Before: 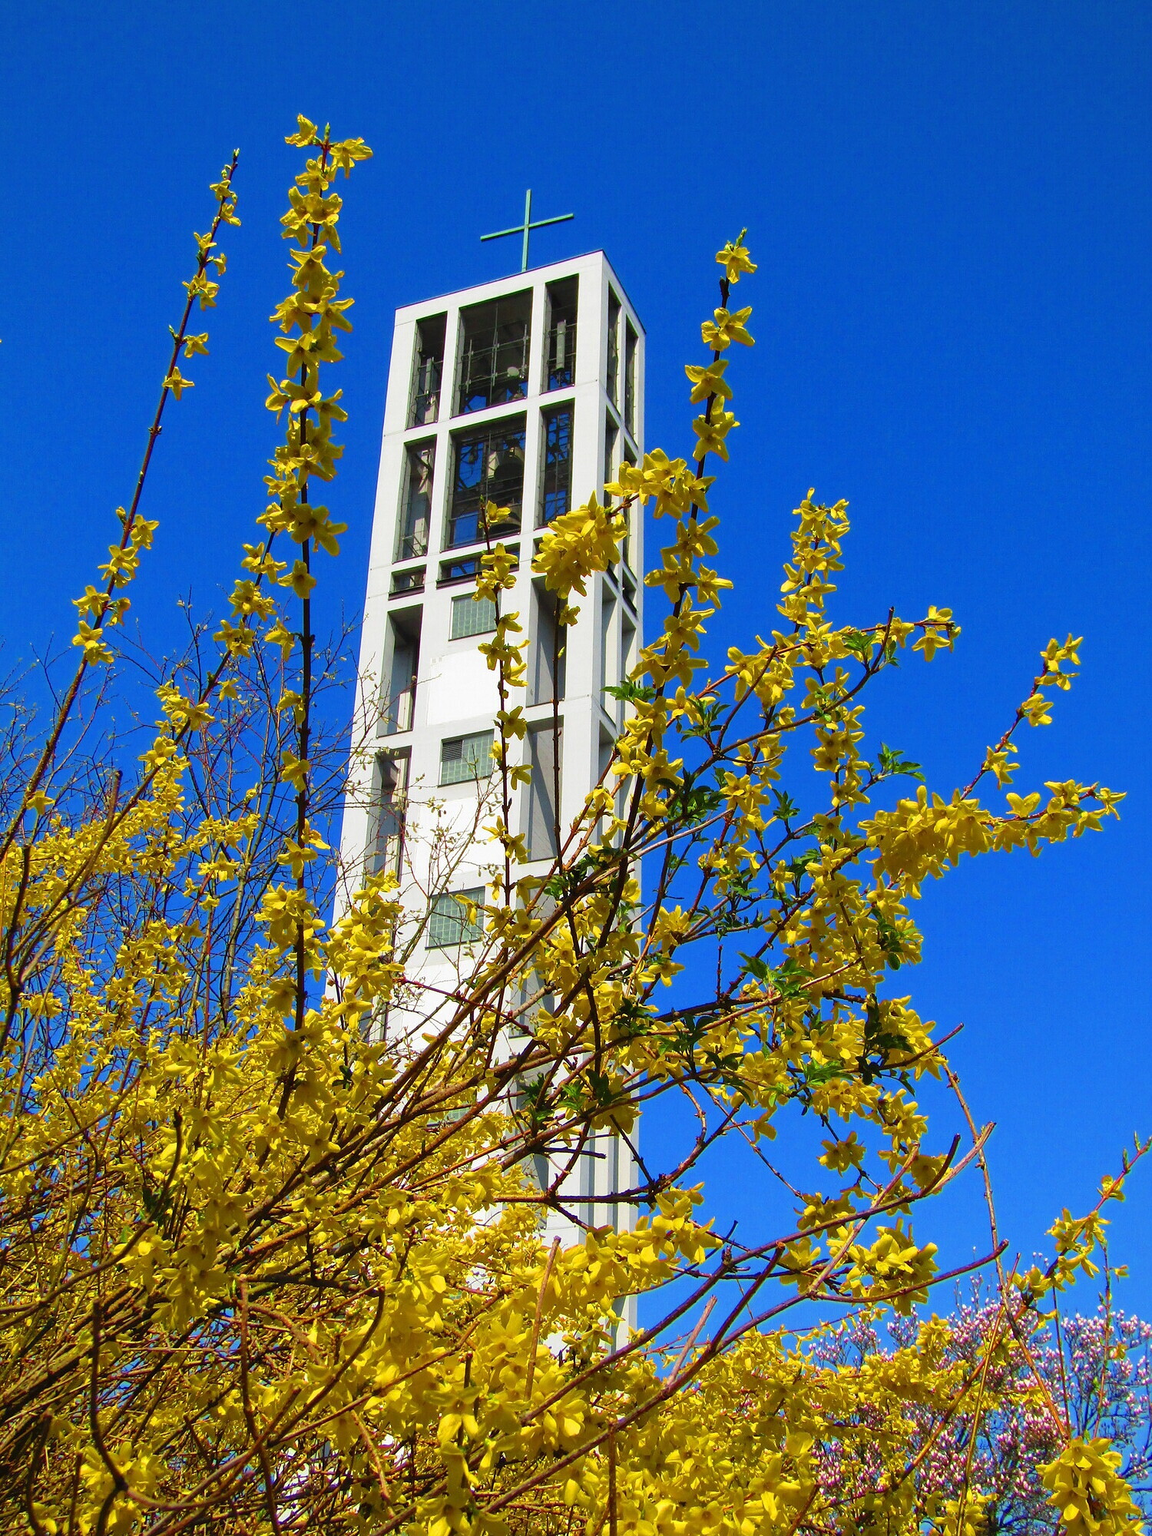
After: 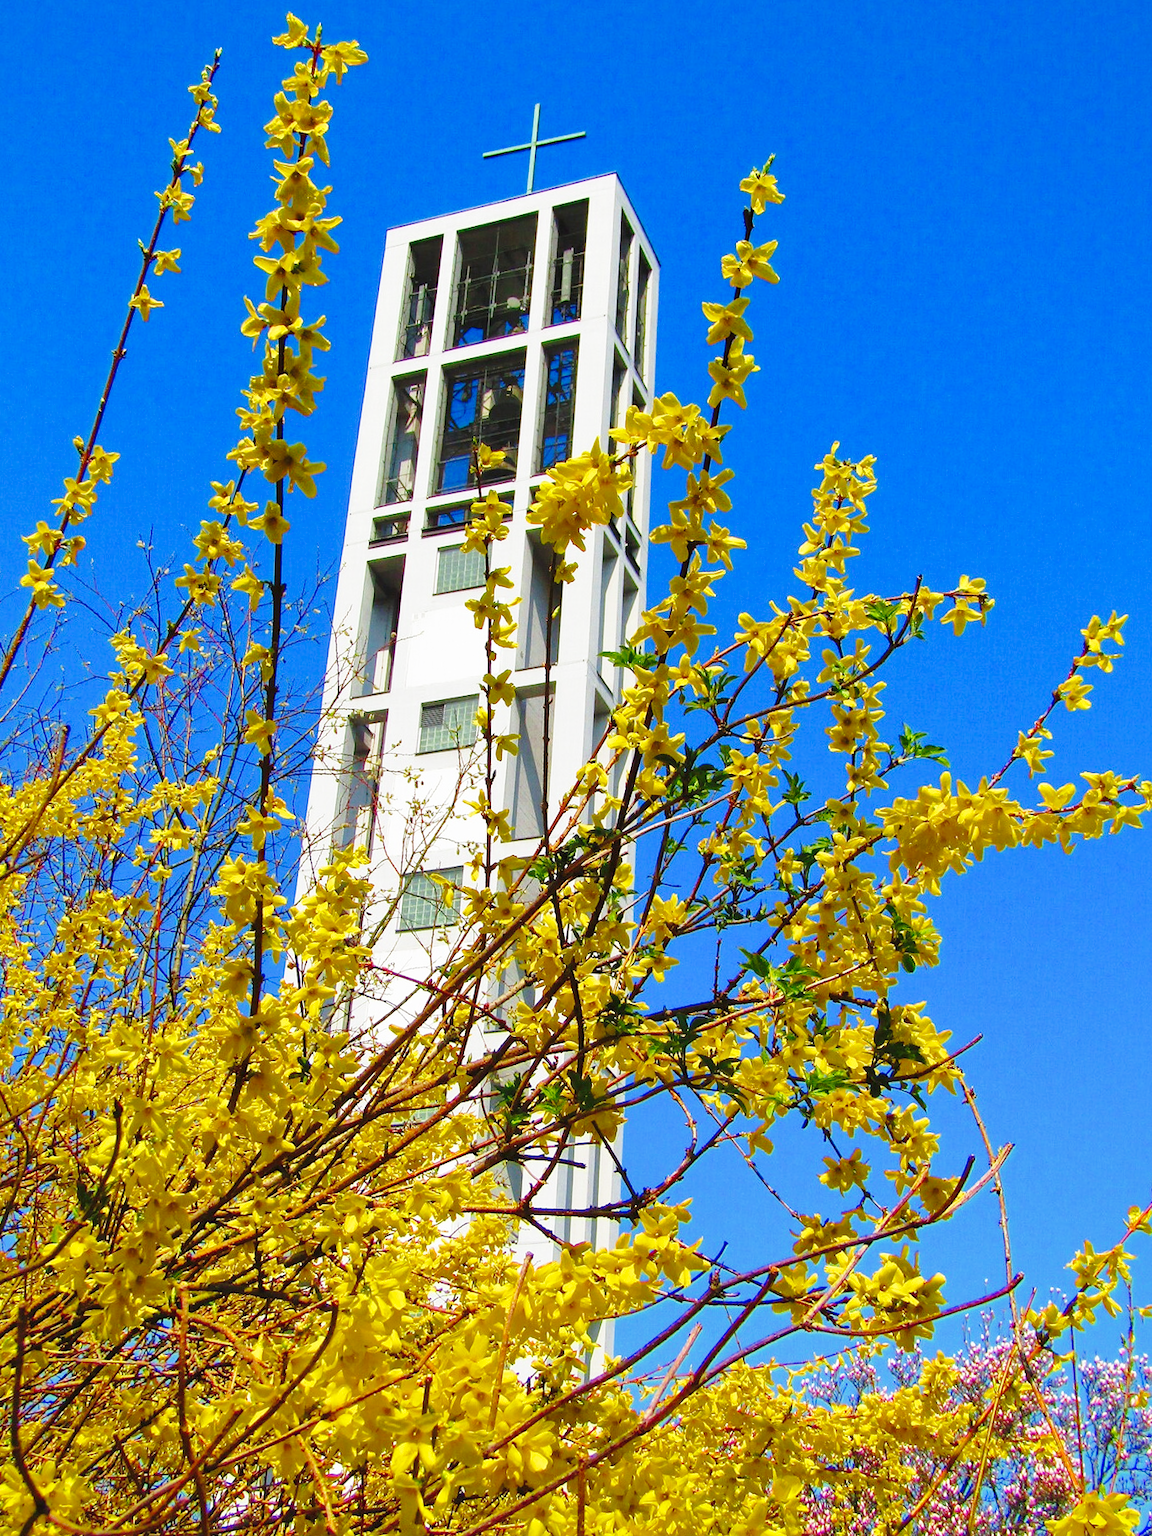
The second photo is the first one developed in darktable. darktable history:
crop and rotate: angle -1.96°, left 3.097%, top 4.154%, right 1.586%, bottom 0.529%
shadows and highlights: on, module defaults
base curve: curves: ch0 [(0, 0) (0.028, 0.03) (0.121, 0.232) (0.46, 0.748) (0.859, 0.968) (1, 1)], preserve colors none
